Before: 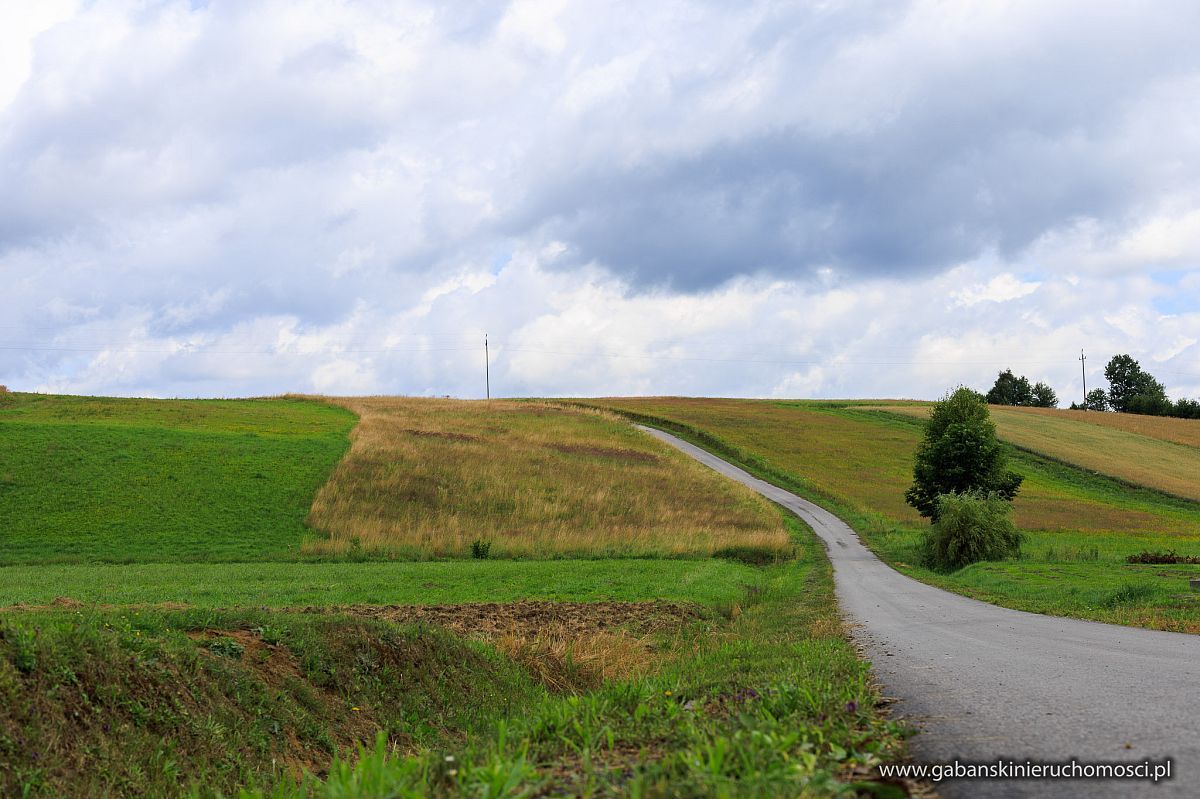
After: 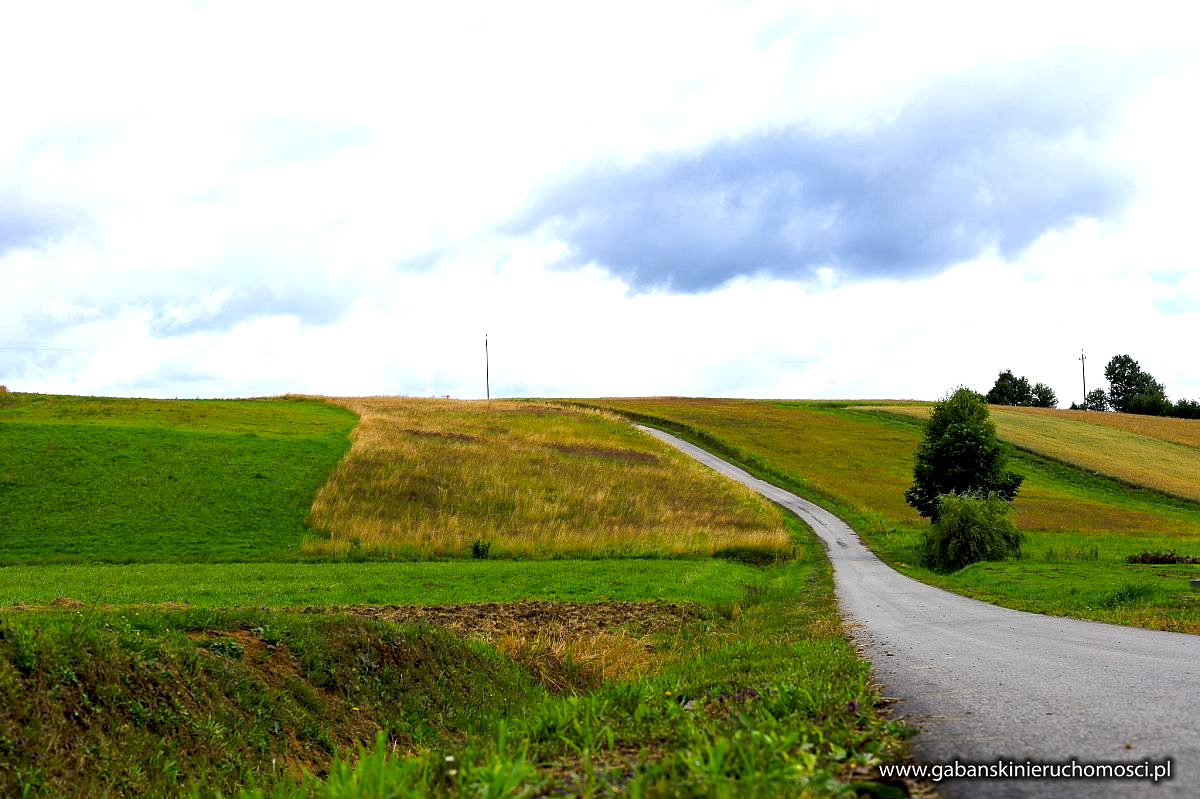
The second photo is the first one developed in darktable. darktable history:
color balance rgb: global offset › luminance -0.875%, perceptual saturation grading › global saturation 19.674%, perceptual brilliance grading › global brilliance -4.476%, perceptual brilliance grading › highlights 25.013%, perceptual brilliance grading › mid-tones 6.863%, perceptual brilliance grading › shadows -4.639%
